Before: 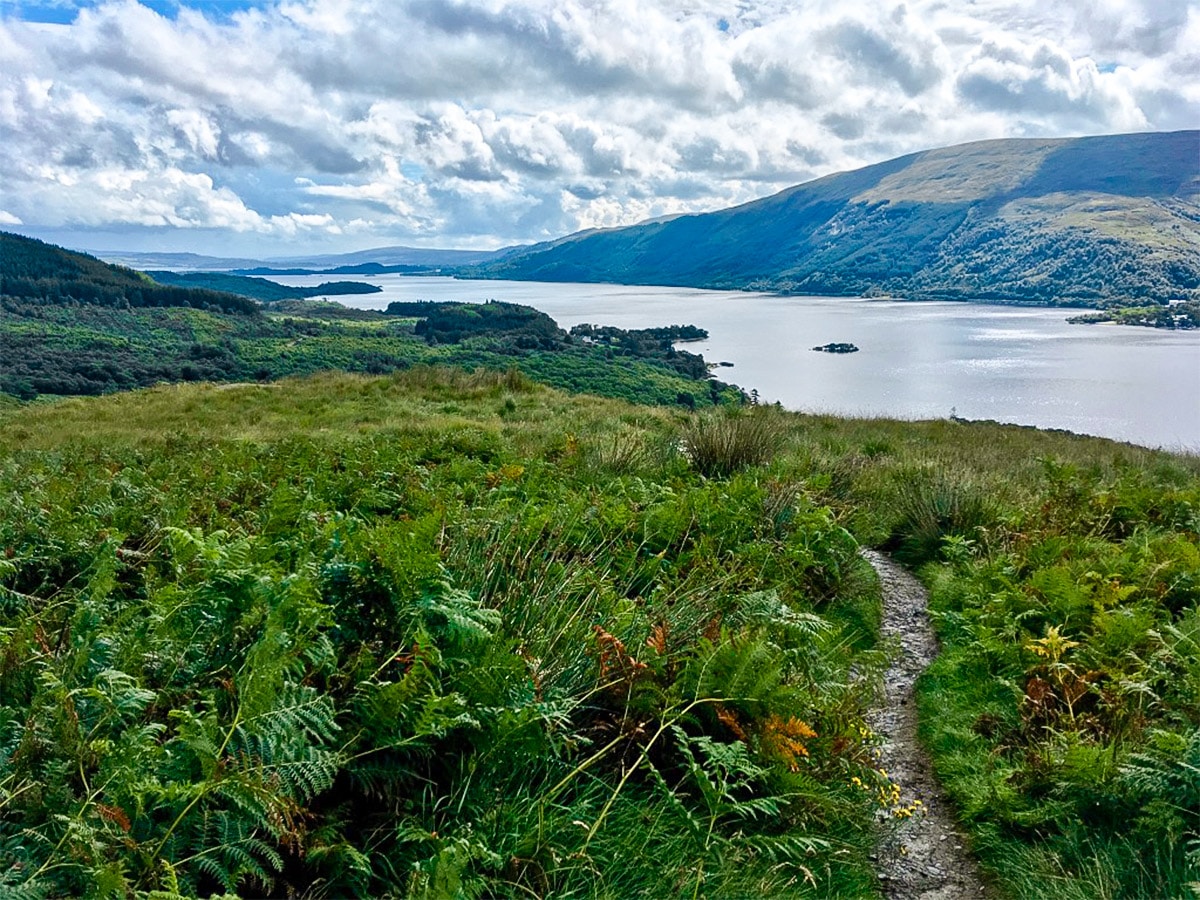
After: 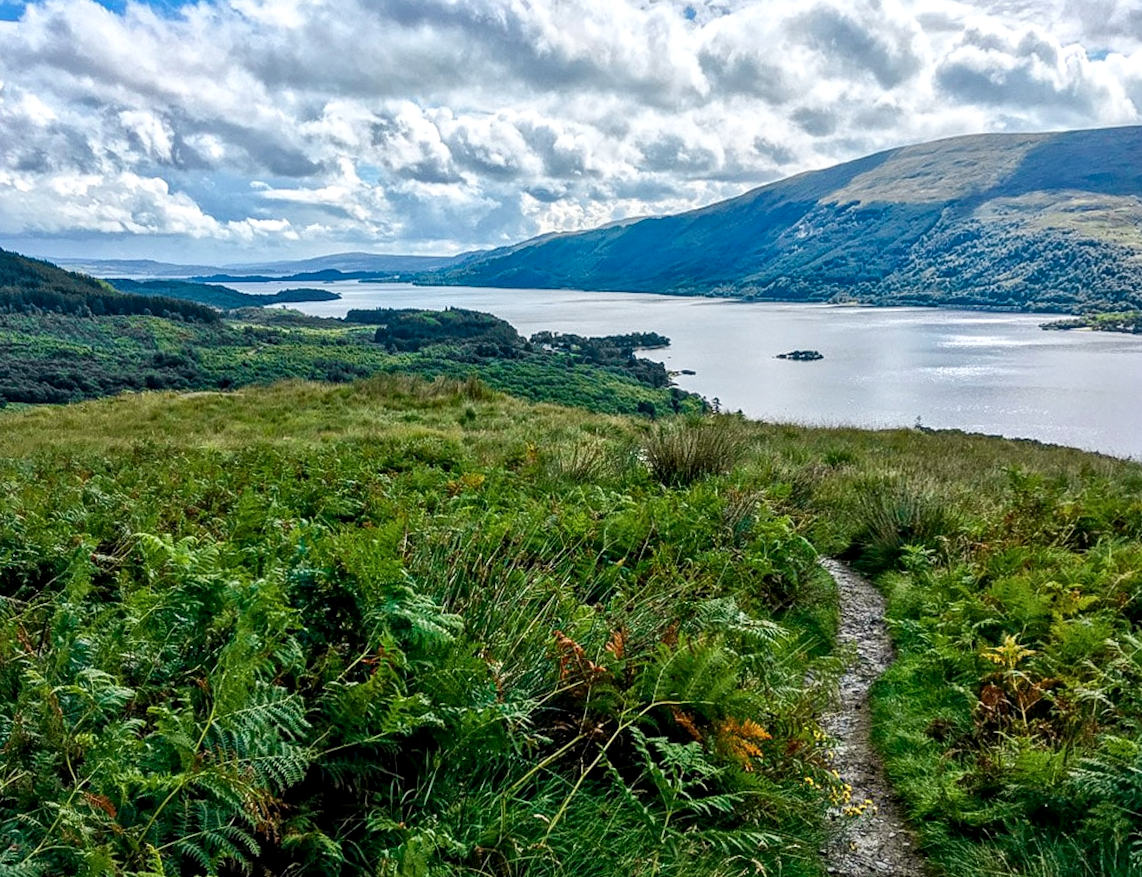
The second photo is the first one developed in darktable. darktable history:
rotate and perspective: rotation 0.074°, lens shift (vertical) 0.096, lens shift (horizontal) -0.041, crop left 0.043, crop right 0.952, crop top 0.024, crop bottom 0.979
local contrast: on, module defaults
